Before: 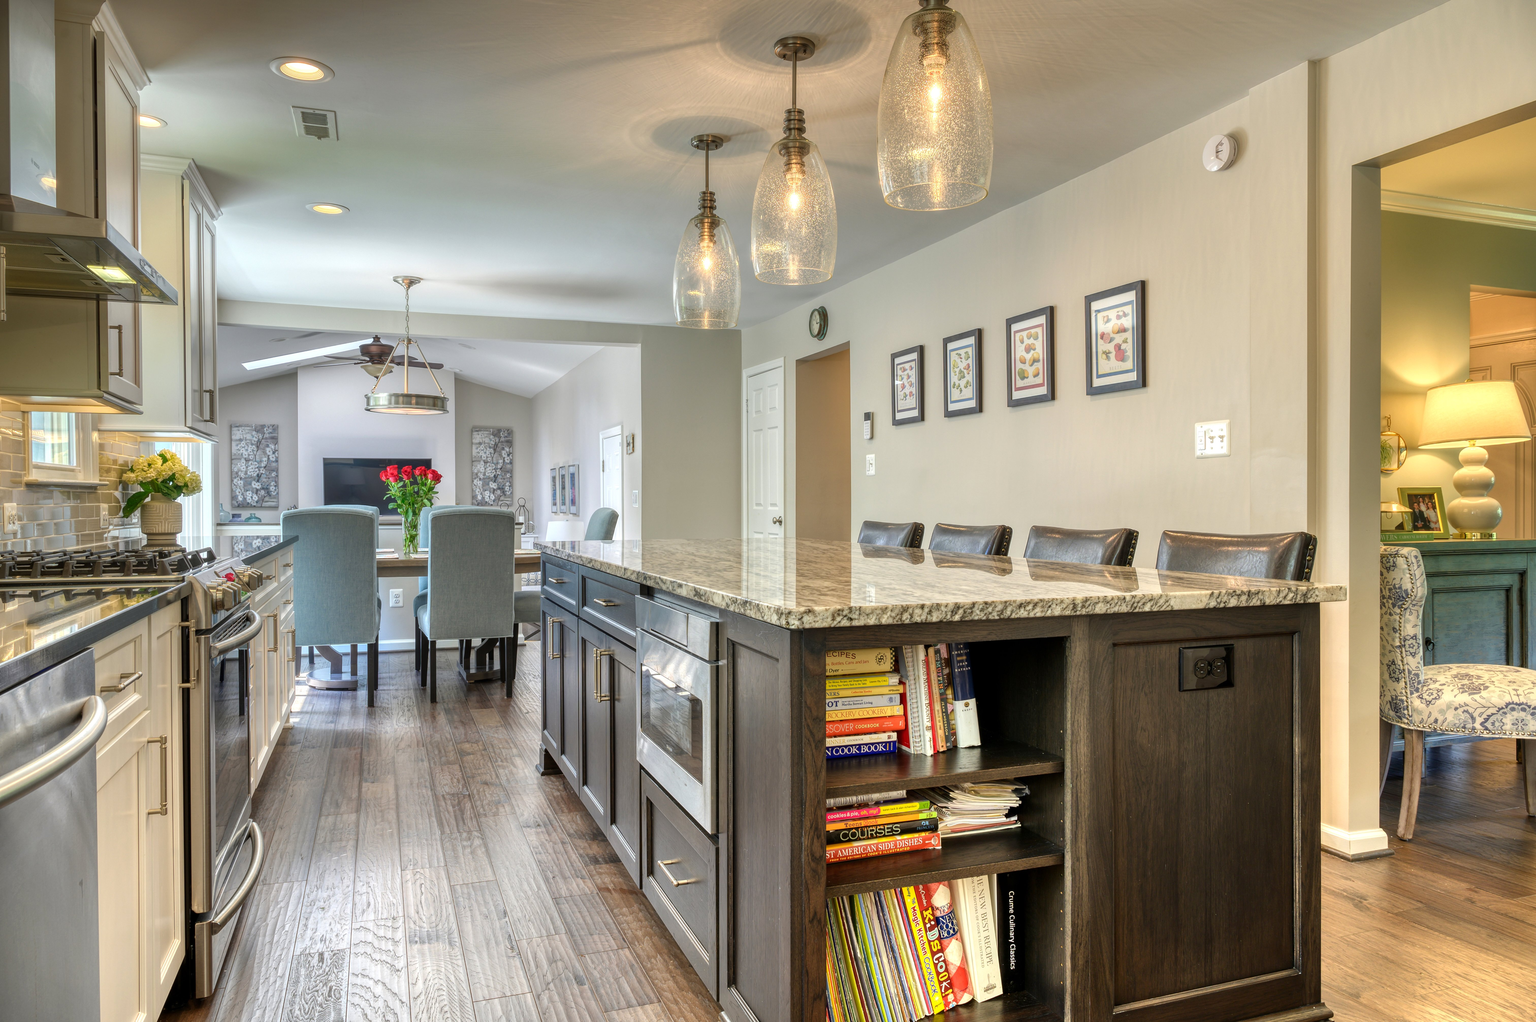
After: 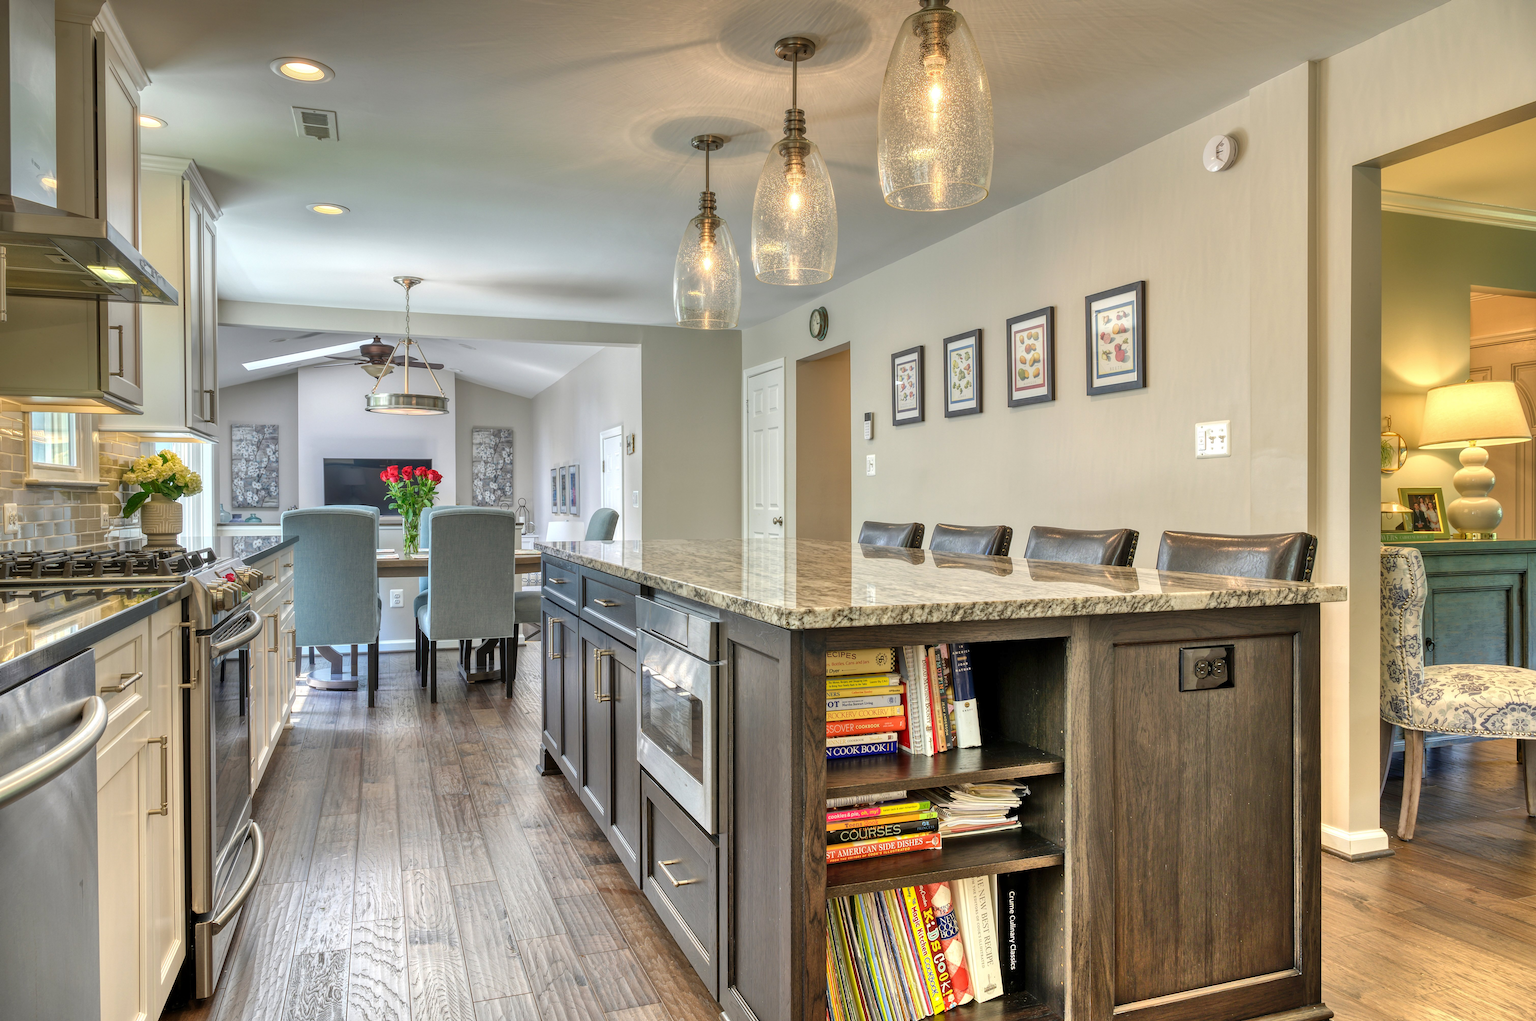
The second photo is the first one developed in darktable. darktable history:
shadows and highlights: shadows 74.53, highlights -24.64, highlights color adjustment 89.22%, soften with gaussian
